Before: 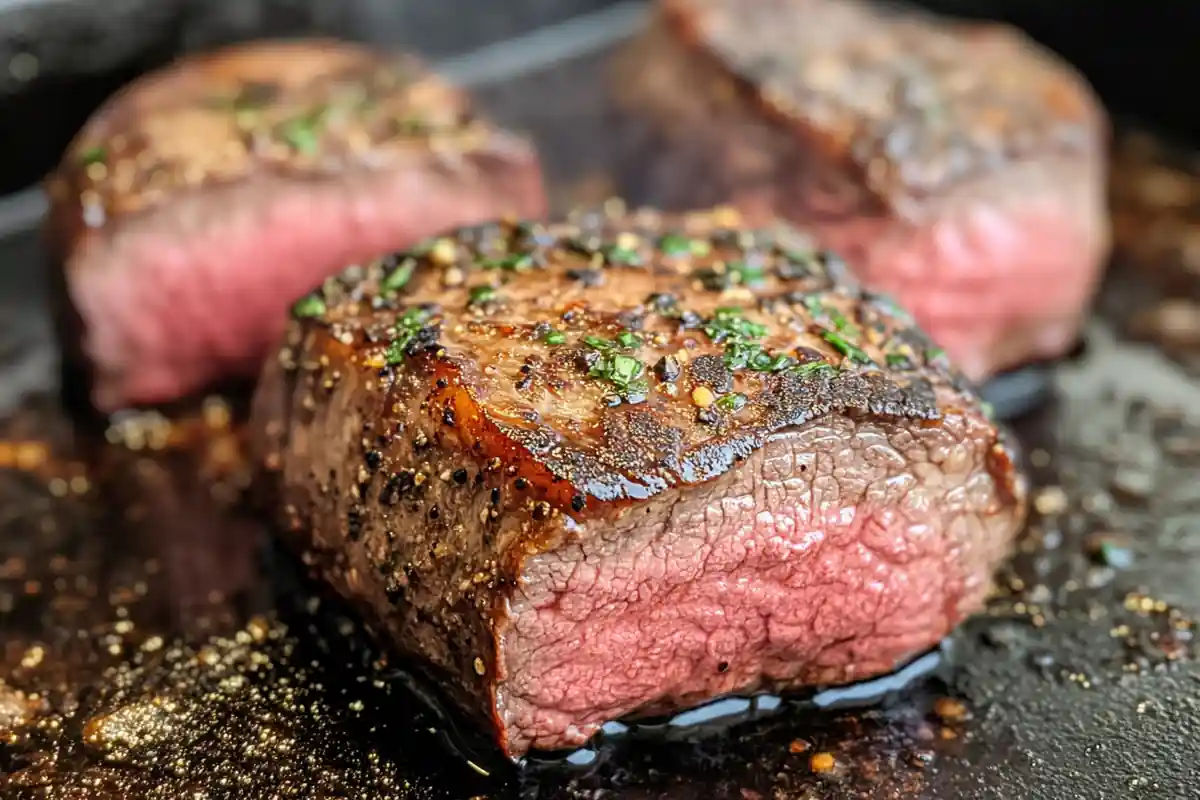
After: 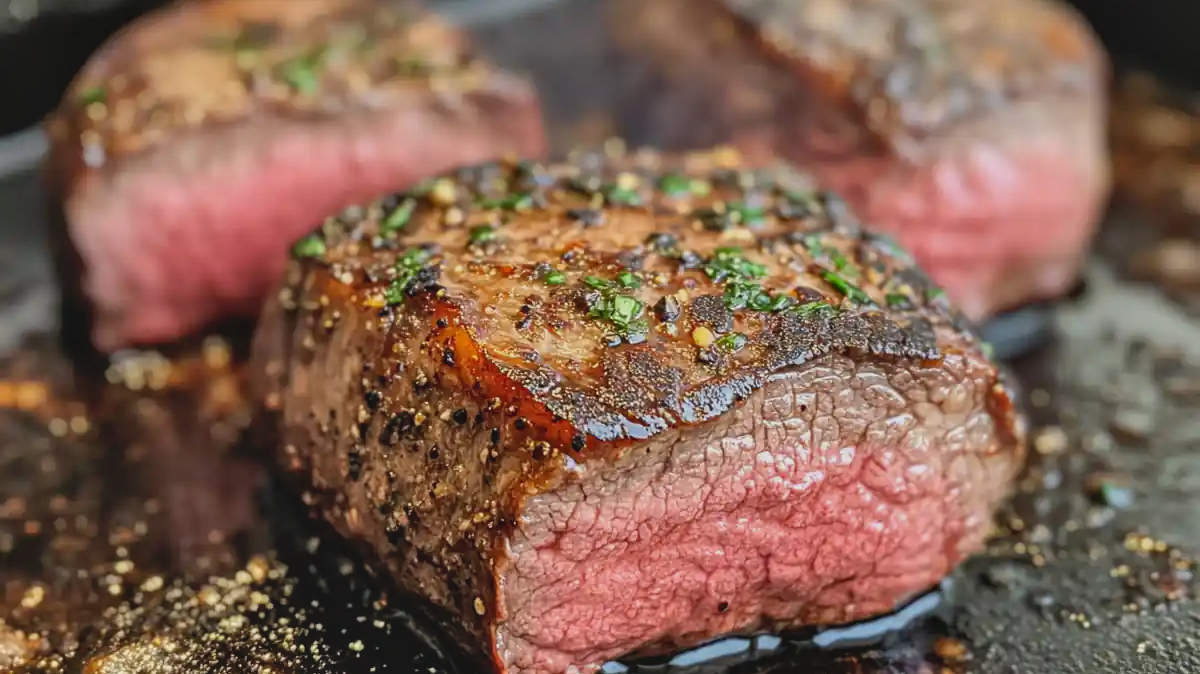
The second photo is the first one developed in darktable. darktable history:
crop: top 7.613%, bottom 8.088%
contrast brightness saturation: contrast -0.1, saturation -0.085
shadows and highlights: shadows 79.55, white point adjustment -9.04, highlights -61.21, soften with gaussian
levels: mode automatic
